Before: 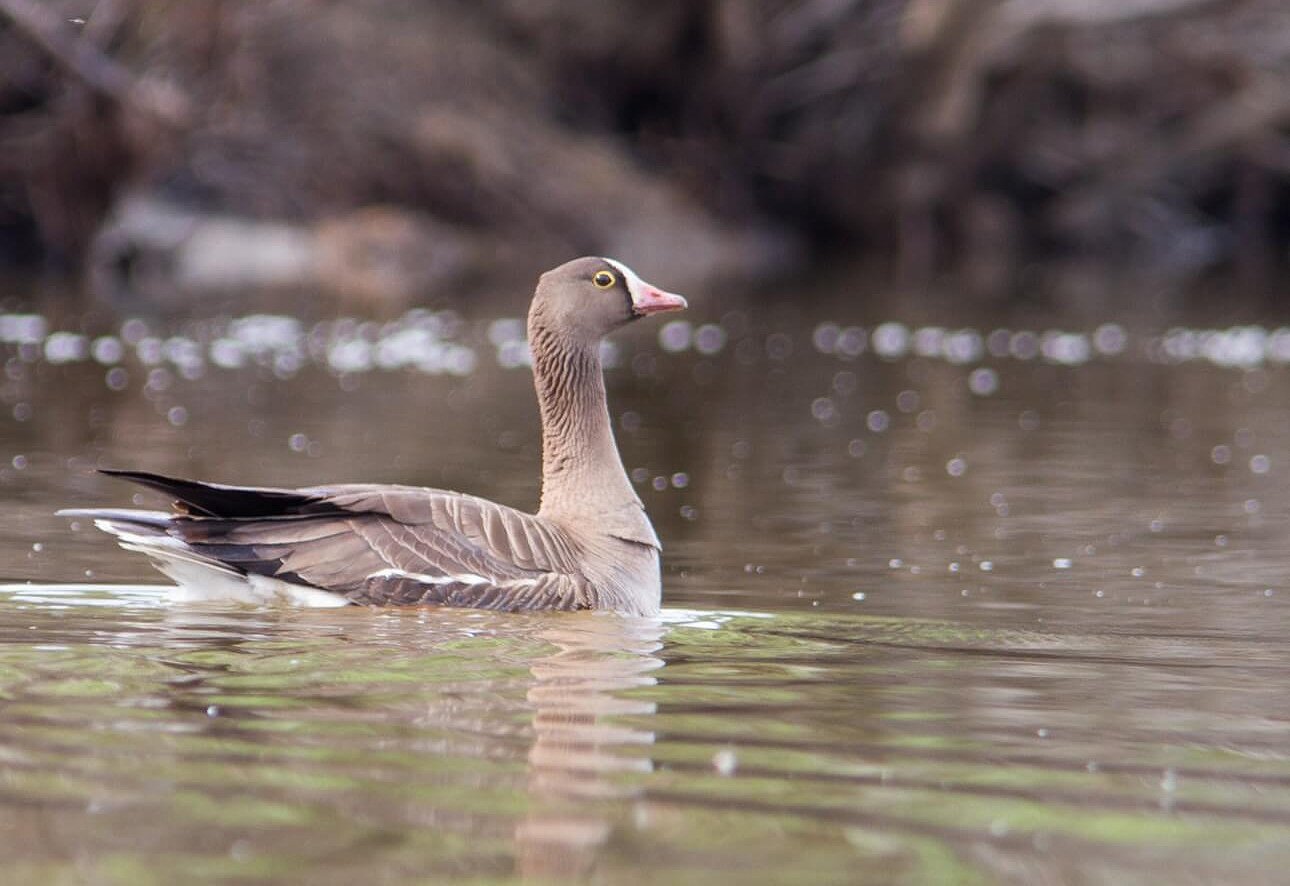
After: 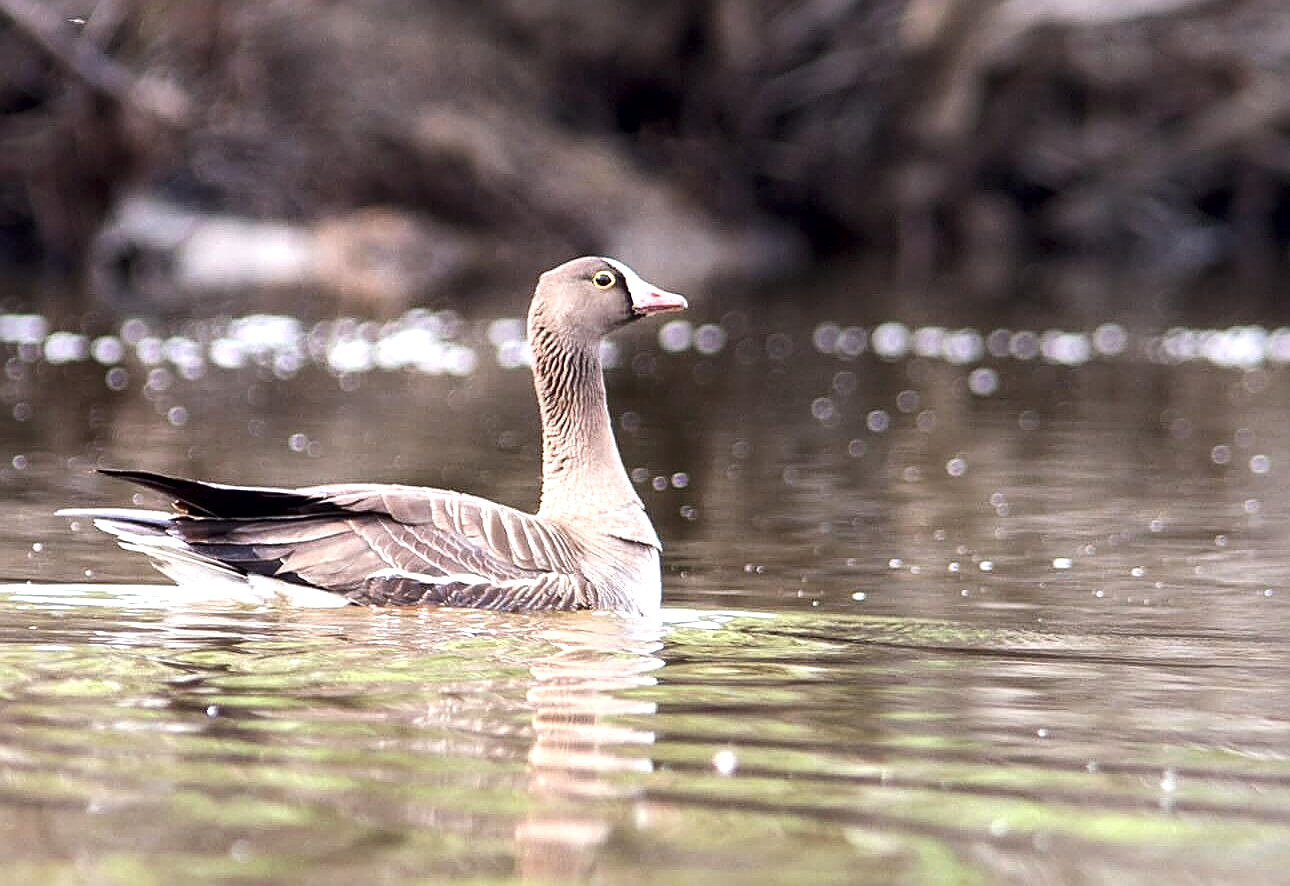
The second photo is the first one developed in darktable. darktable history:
tone equalizer: -8 EV 0.001 EV, -7 EV -0.003 EV, -6 EV 0.004 EV, -5 EV -0.049 EV, -4 EV -0.154 EV, -3 EV -0.159 EV, -2 EV 0.251 EV, -1 EV 0.728 EV, +0 EV 0.466 EV
local contrast: mode bilateral grid, contrast 25, coarseness 46, detail 151%, midtone range 0.2
sharpen: on, module defaults
